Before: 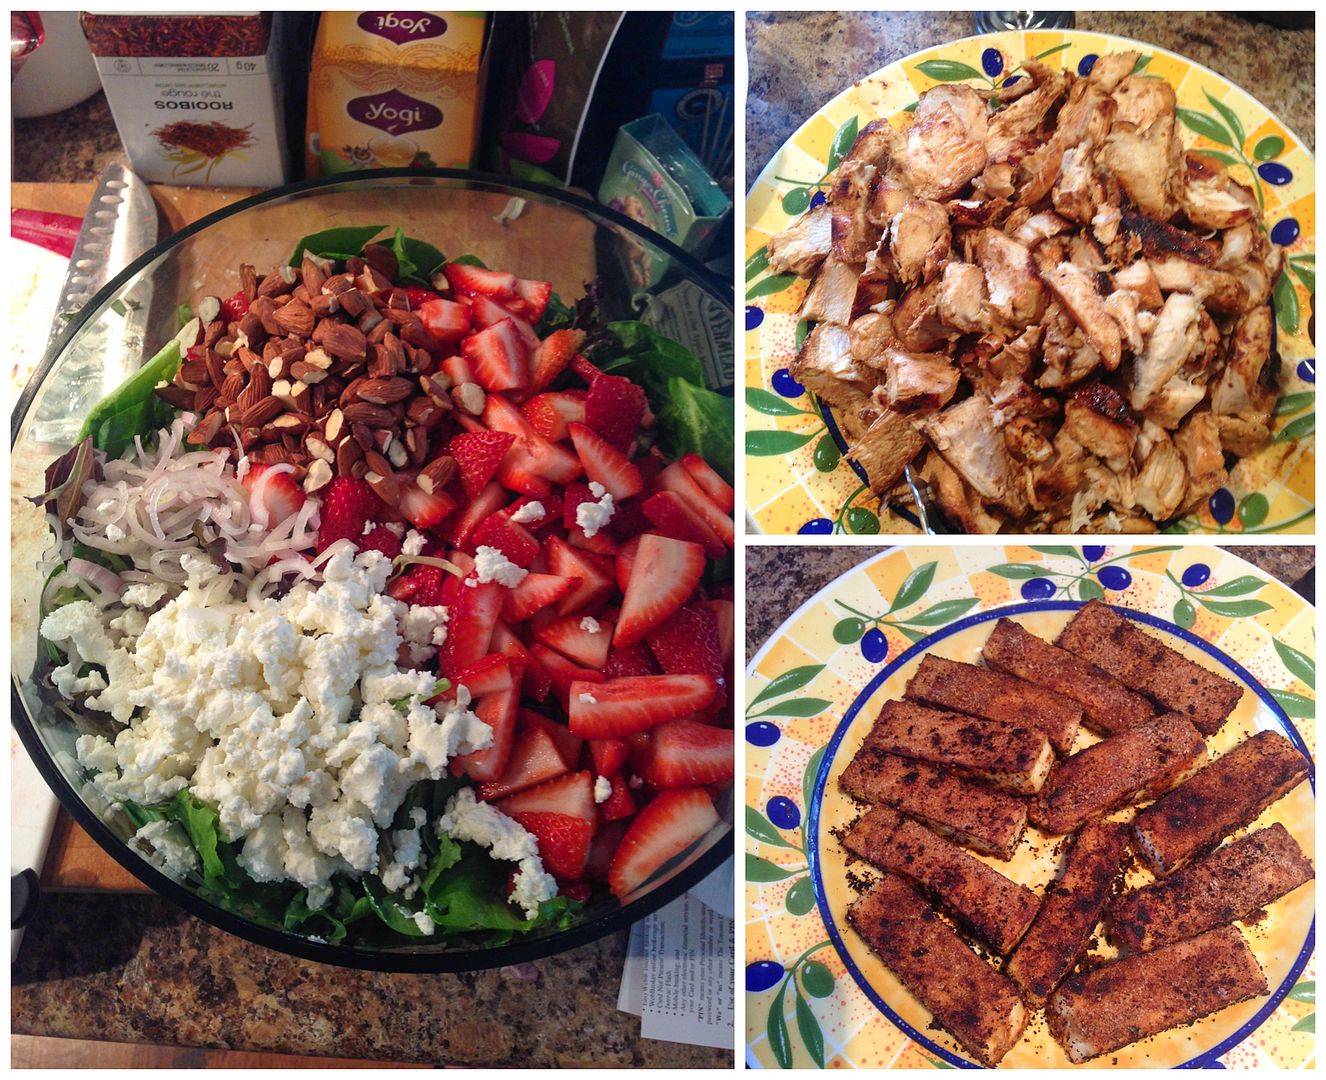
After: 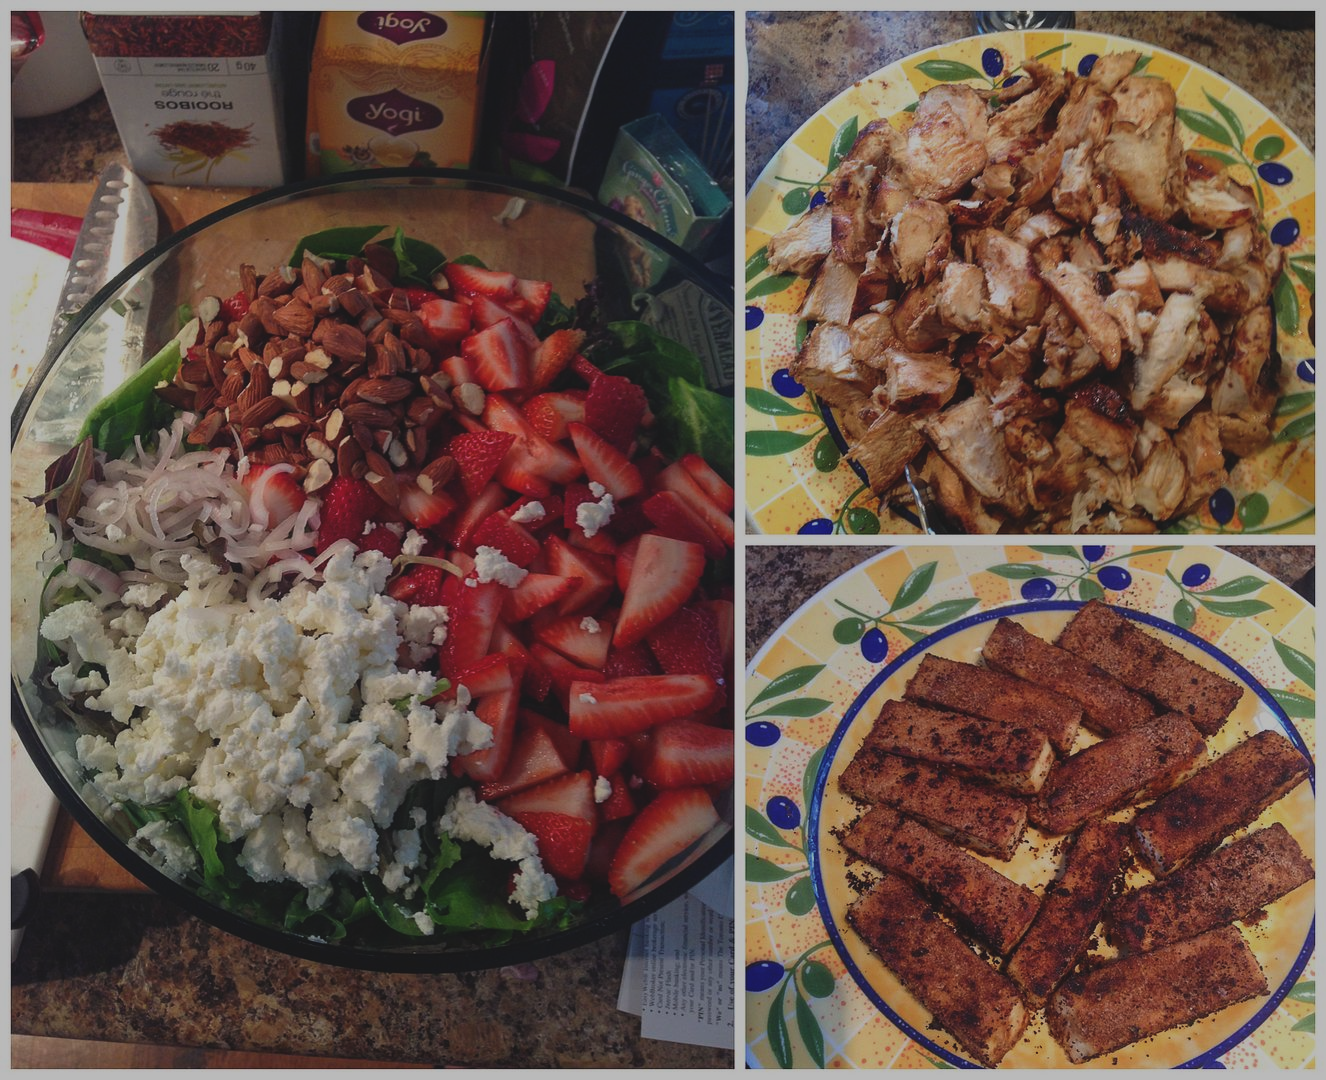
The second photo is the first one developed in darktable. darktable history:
exposure: black level correction -0.017, exposure -1.046 EV, compensate exposure bias true, compensate highlight preservation false
